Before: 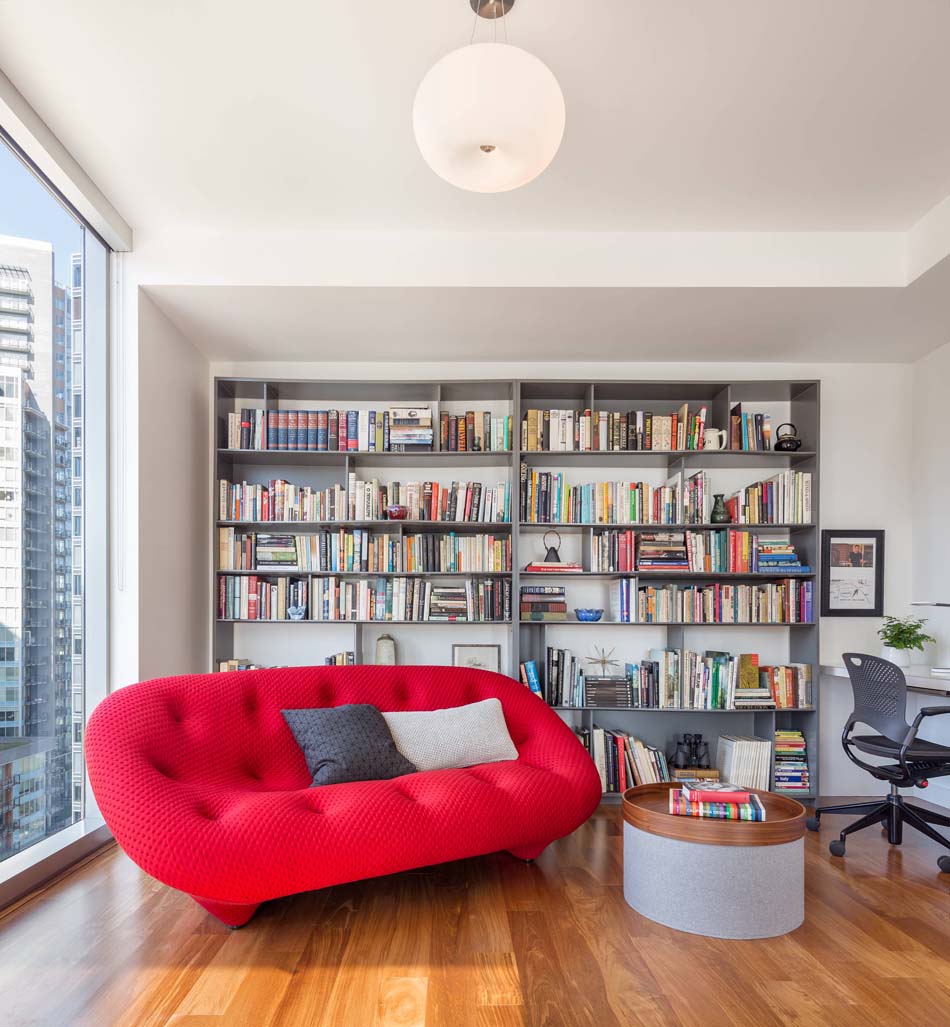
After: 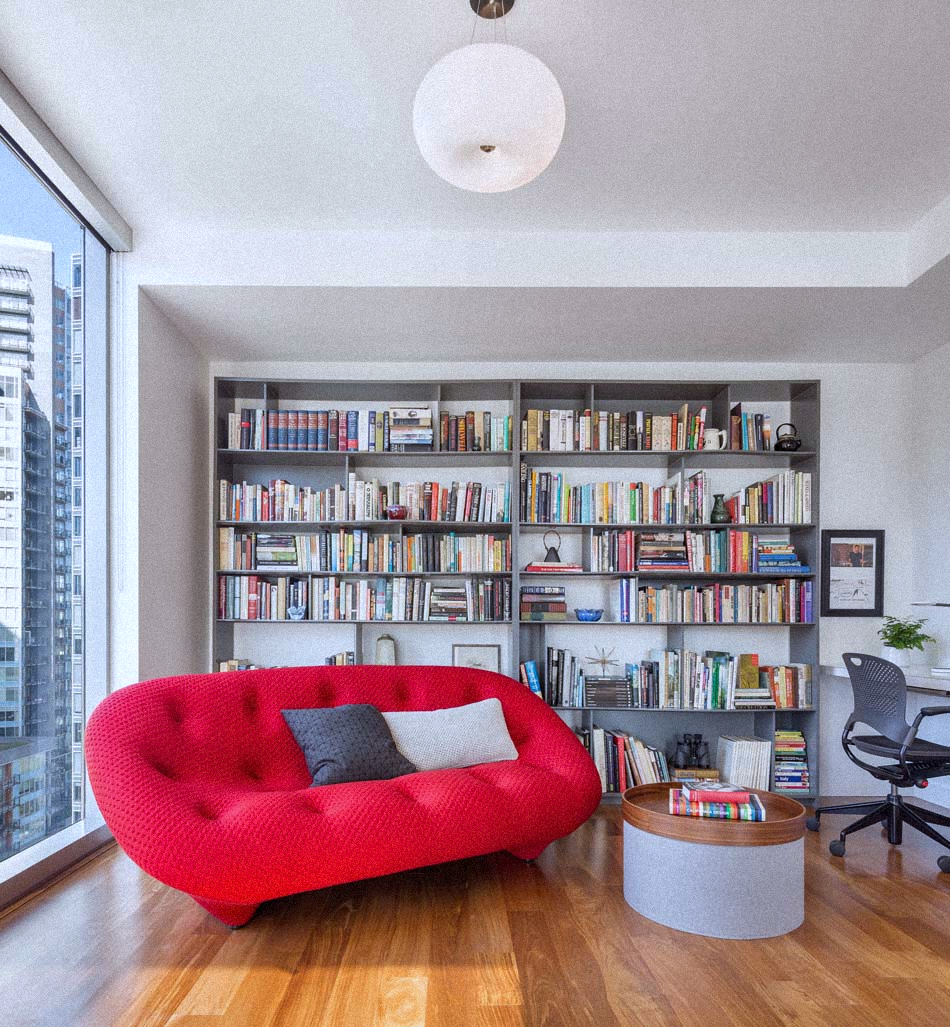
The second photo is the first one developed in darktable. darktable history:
grain: mid-tones bias 0%
shadows and highlights: shadows 25, highlights -48, soften with gaussian
white balance: red 0.954, blue 1.079
